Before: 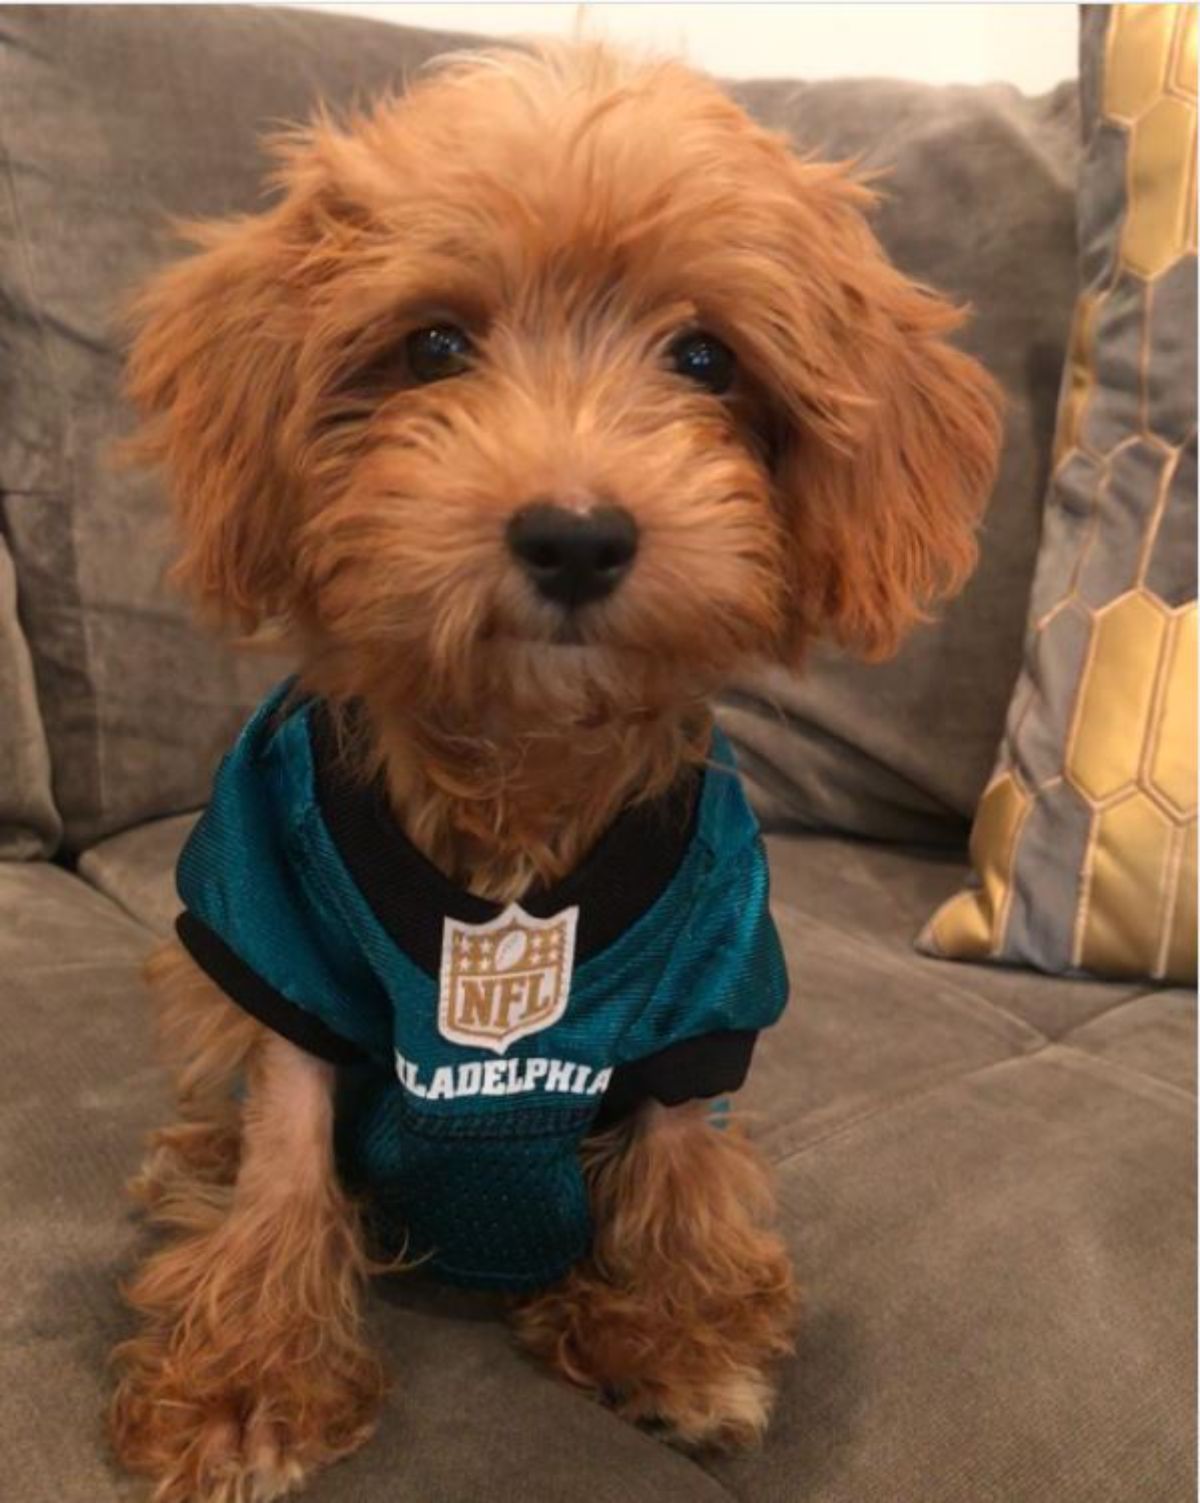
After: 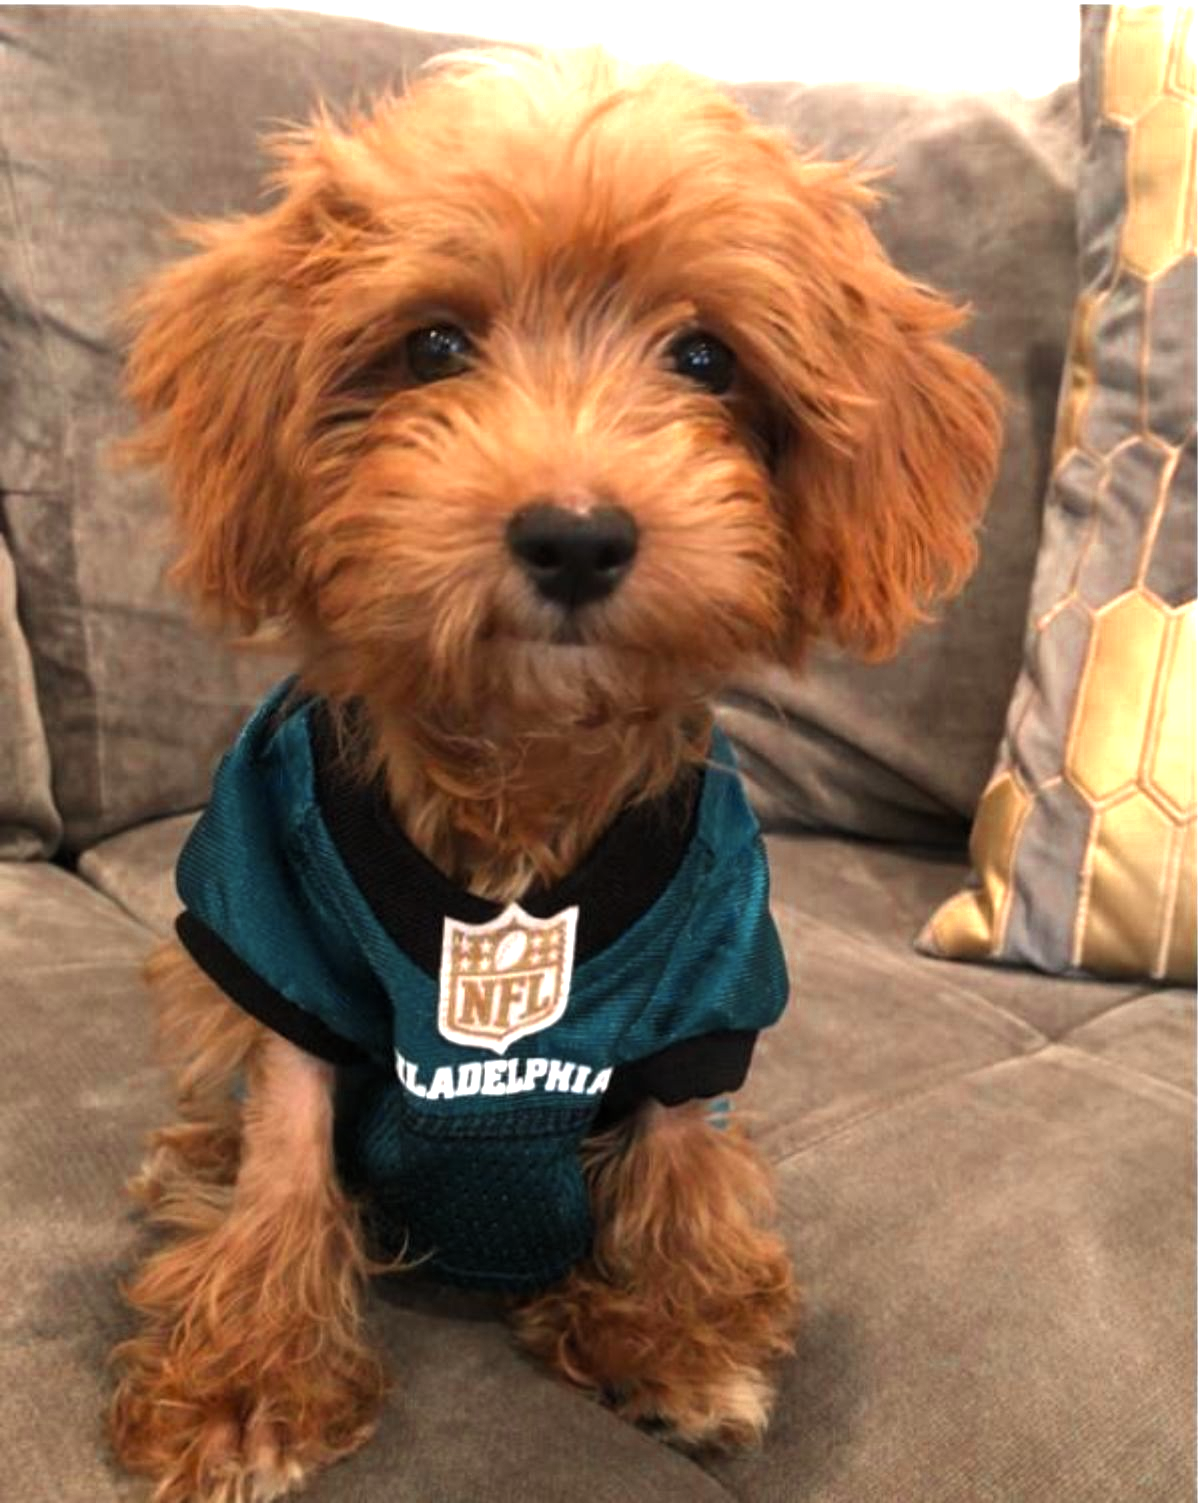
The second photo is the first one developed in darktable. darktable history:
levels: levels [0.012, 0.367, 0.697]
color zones: curves: ch0 [(0, 0.5) (0.125, 0.4) (0.25, 0.5) (0.375, 0.4) (0.5, 0.4) (0.625, 0.35) (0.75, 0.35) (0.875, 0.5)]; ch1 [(0, 0.35) (0.125, 0.45) (0.25, 0.35) (0.375, 0.35) (0.5, 0.35) (0.625, 0.35) (0.75, 0.45) (0.875, 0.35)]; ch2 [(0, 0.6) (0.125, 0.5) (0.25, 0.5) (0.375, 0.6) (0.5, 0.6) (0.625, 0.5) (0.75, 0.5) (0.875, 0.5)]
